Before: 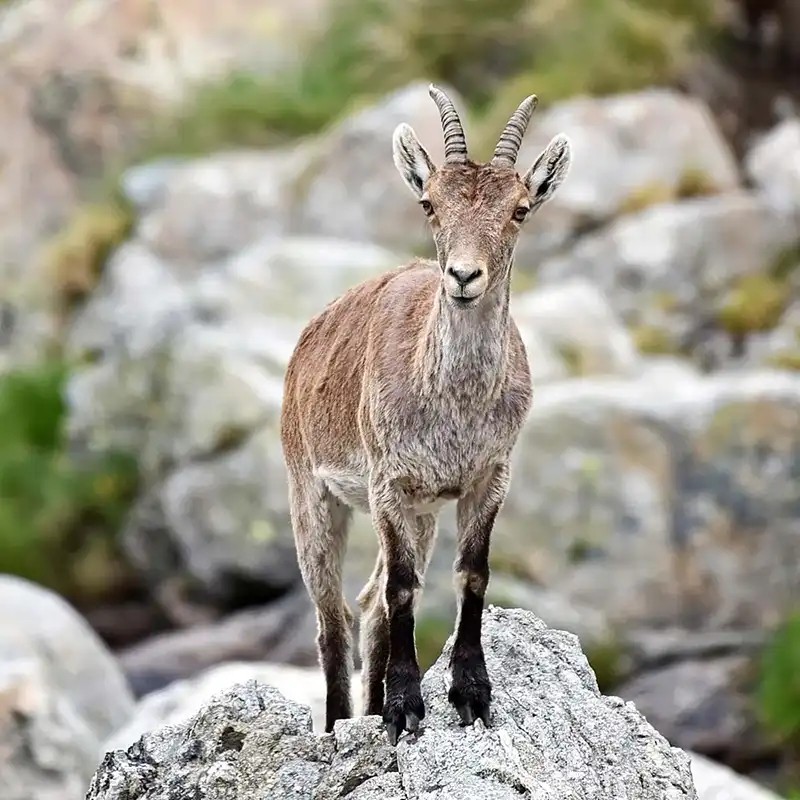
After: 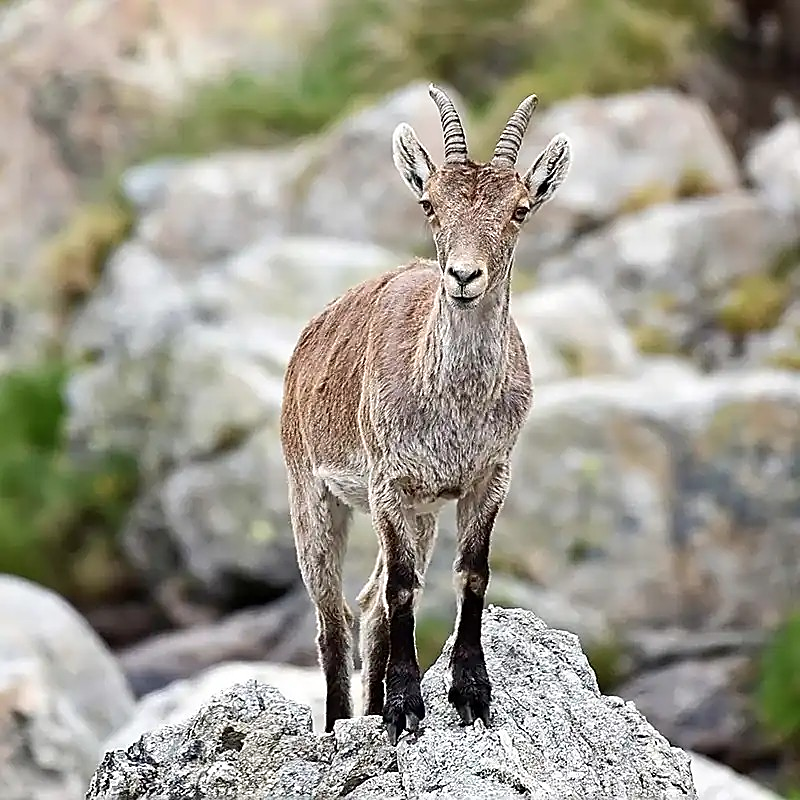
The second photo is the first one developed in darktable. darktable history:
contrast brightness saturation: saturation -0.05
sharpen: radius 1.4, amount 1.25, threshold 0.7
